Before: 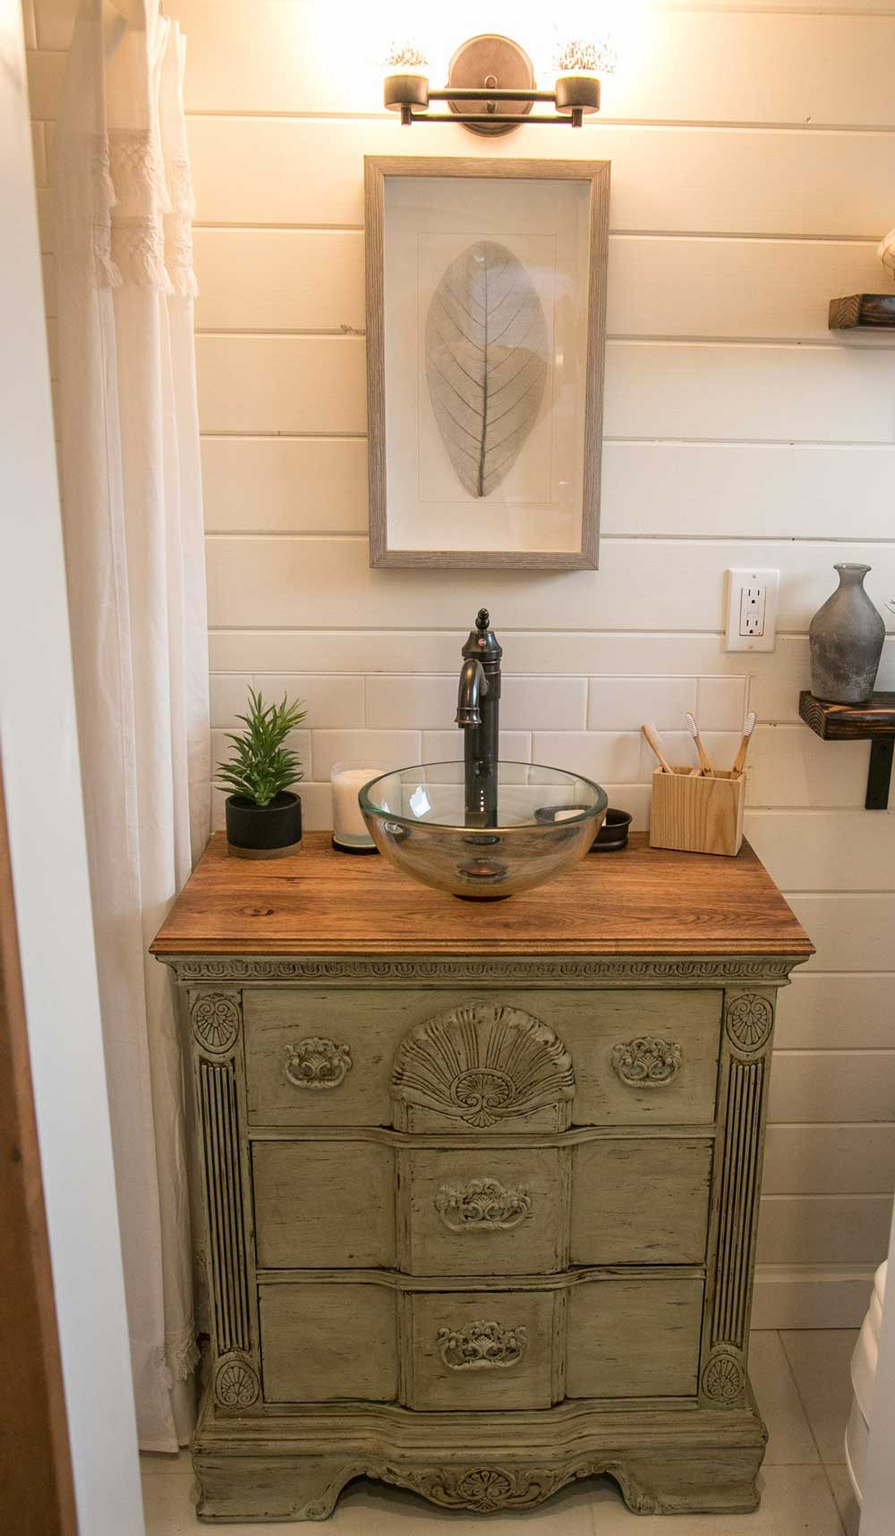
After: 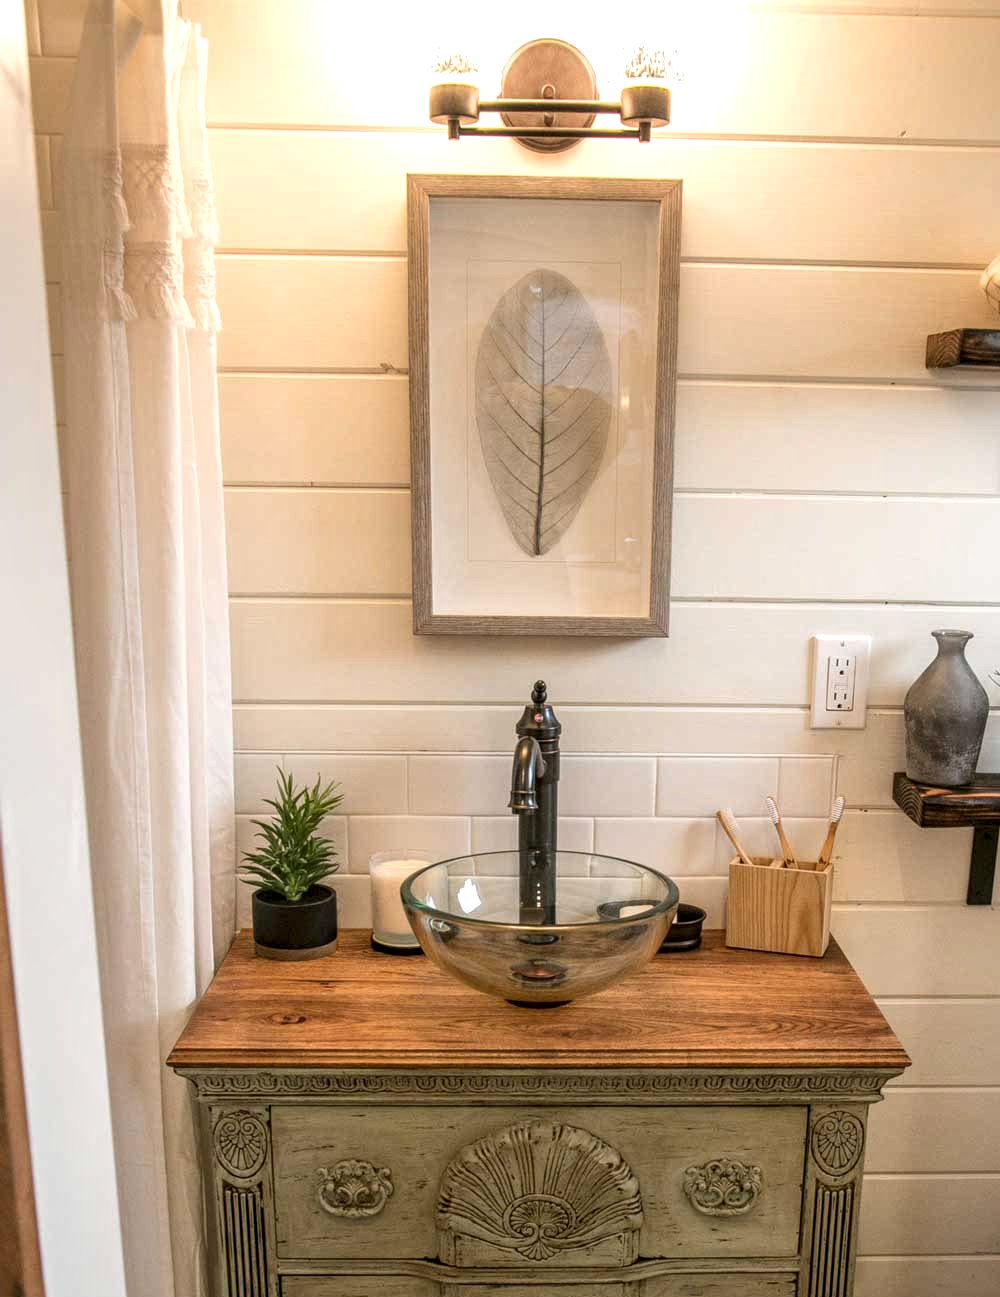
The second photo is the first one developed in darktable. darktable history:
crop: bottom 24.427%
exposure: exposure 0.194 EV, compensate highlight preservation false
local contrast: highlights 62%, detail 143%, midtone range 0.421
